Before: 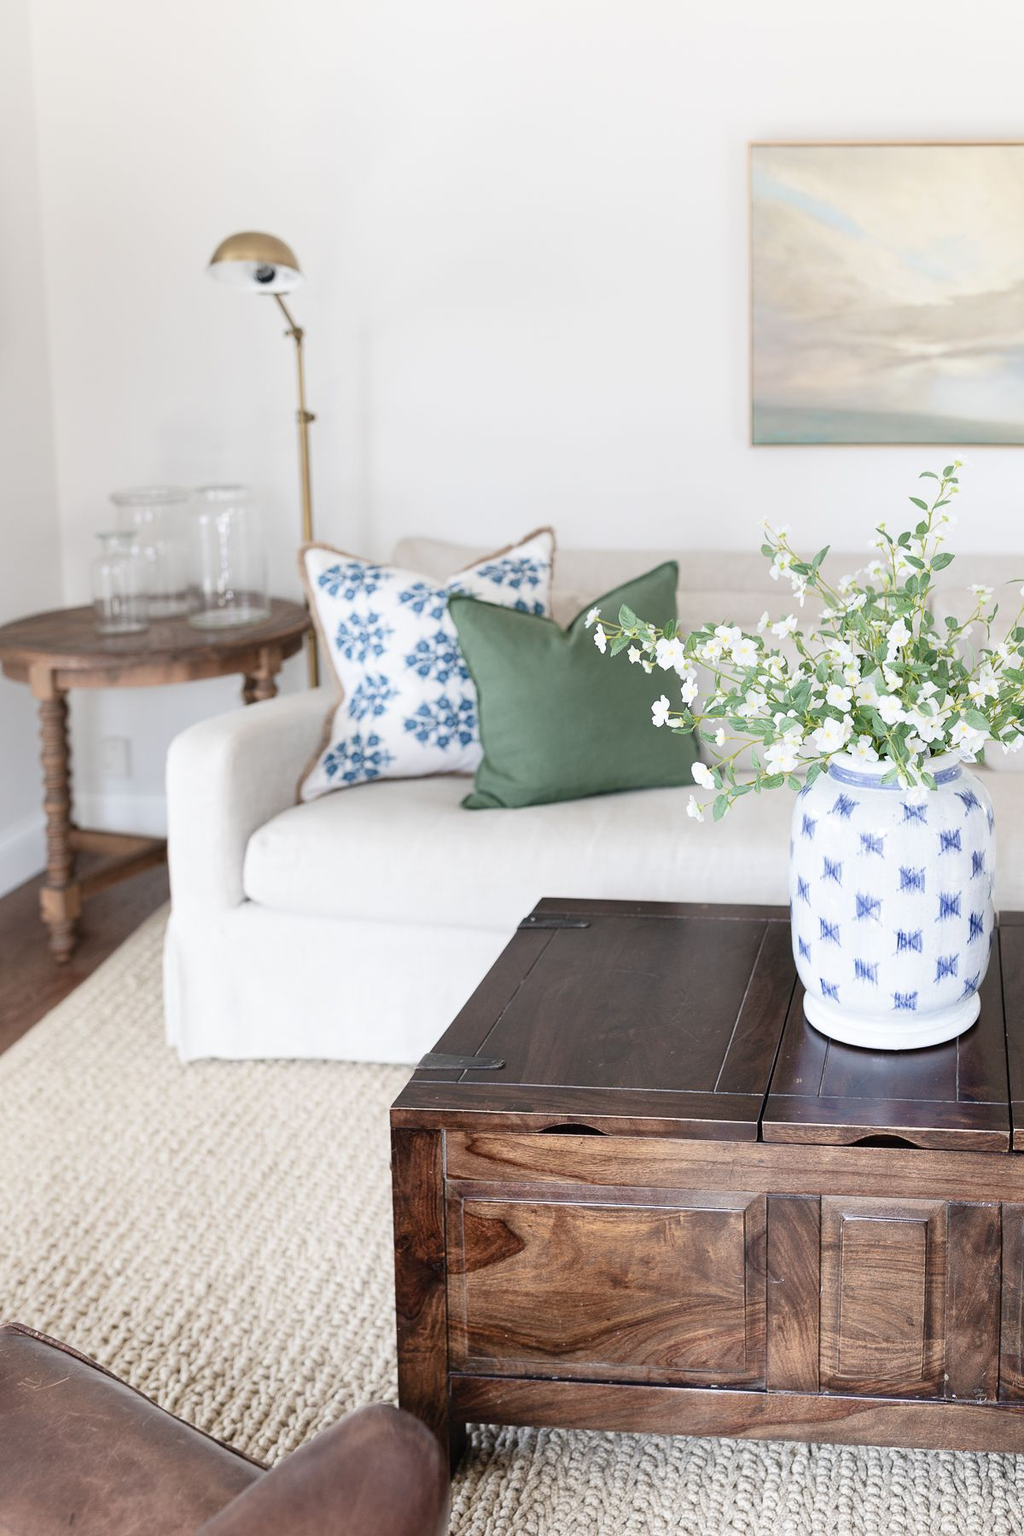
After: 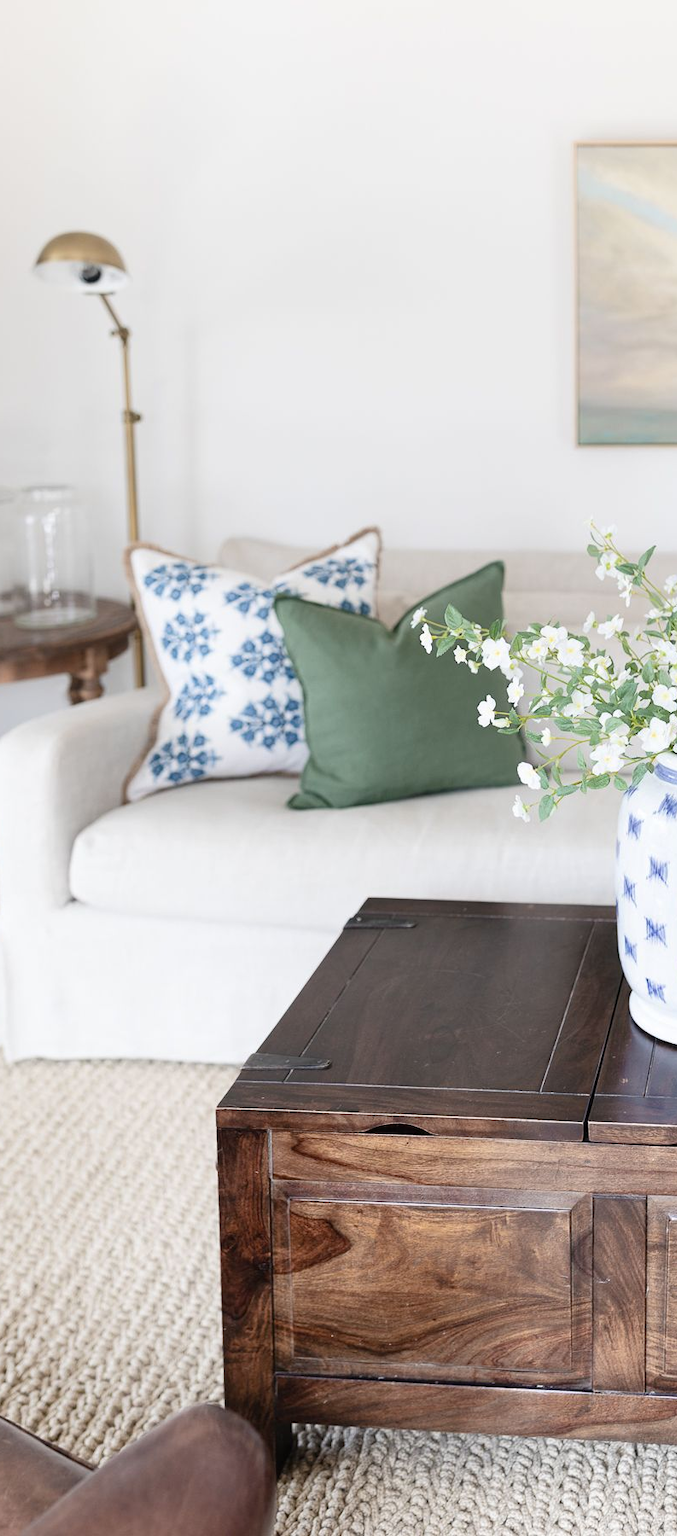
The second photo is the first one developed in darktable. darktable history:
crop: left 17.072%, right 16.683%
